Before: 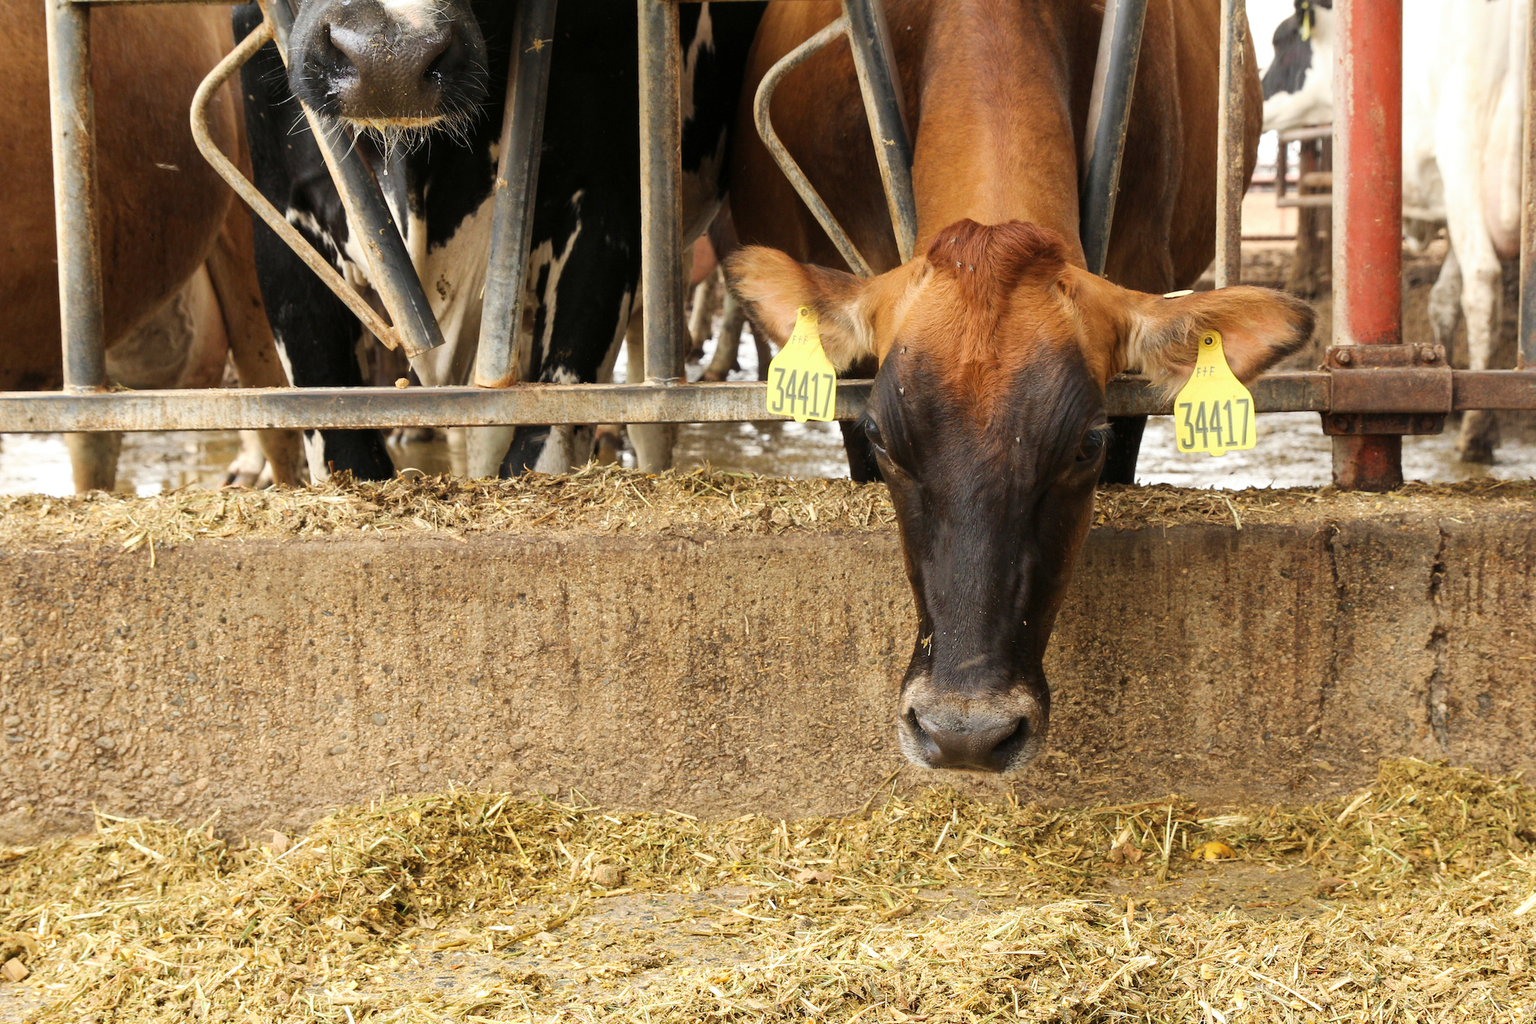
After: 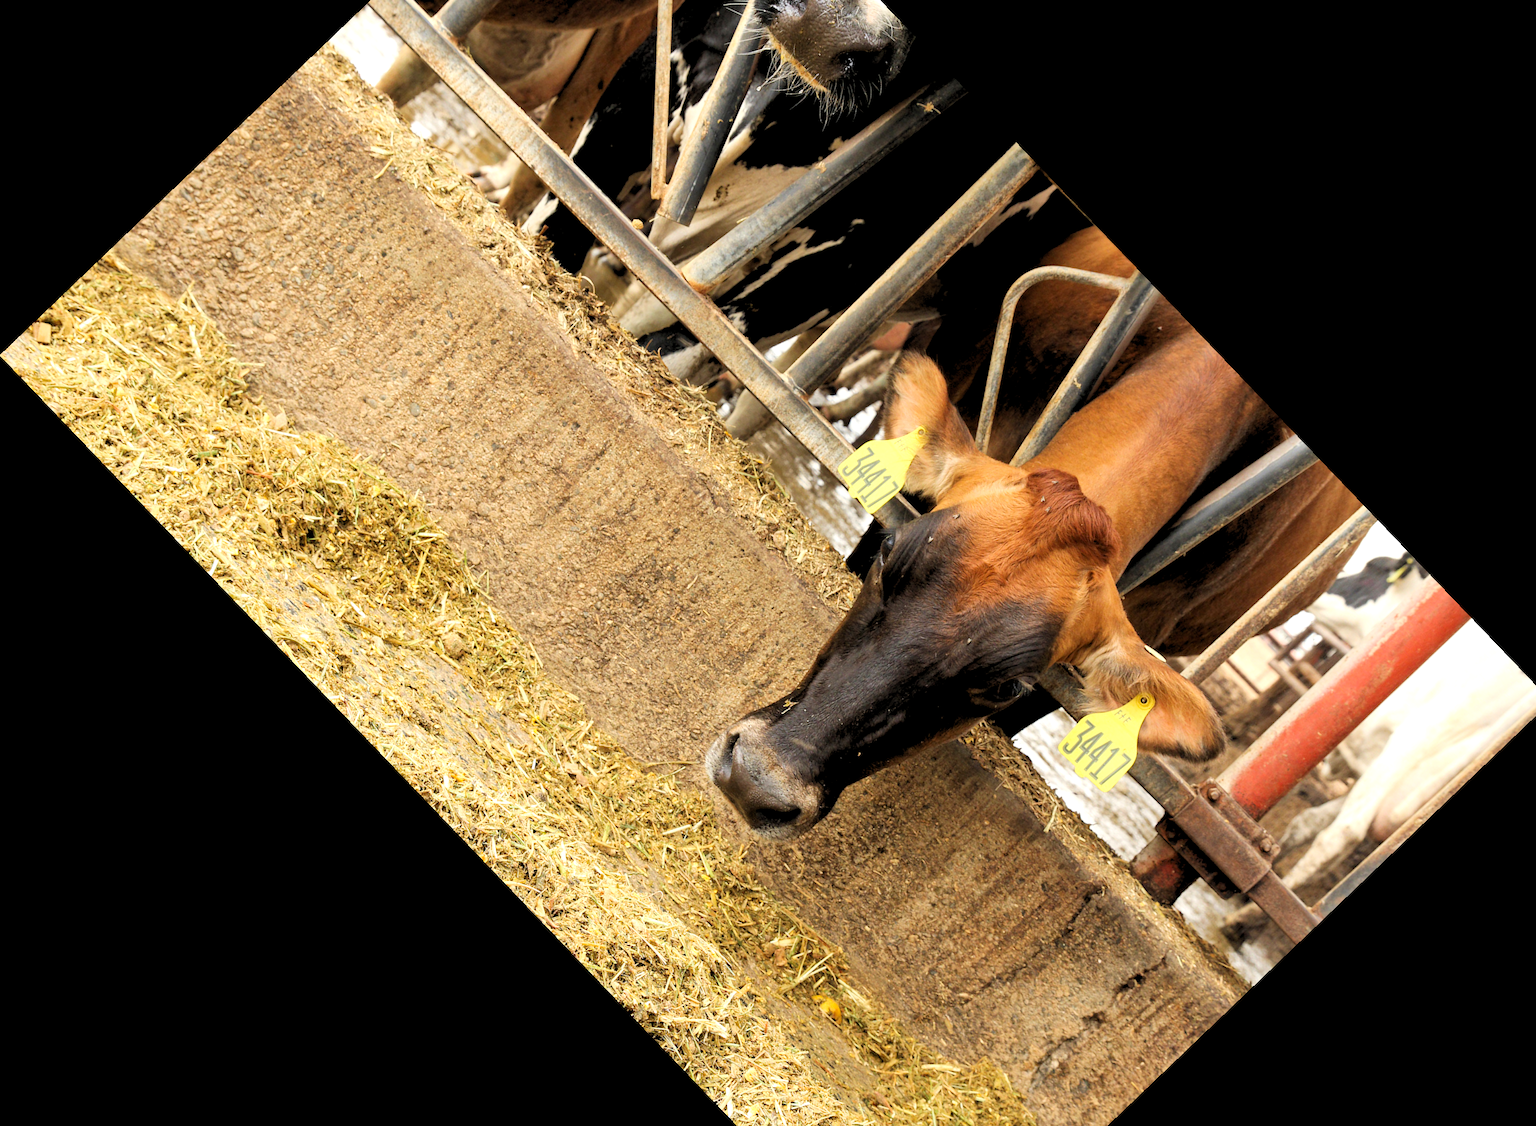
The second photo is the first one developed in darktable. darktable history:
crop and rotate: angle -46.26°, top 16.234%, right 0.912%, bottom 11.704%
rgb levels: levels [[0.013, 0.434, 0.89], [0, 0.5, 1], [0, 0.5, 1]]
shadows and highlights: shadows 30.86, highlights 0, soften with gaussian
contrast brightness saturation: contrast 0.1, brightness 0.02, saturation 0.02
color correction: saturation 1.1
